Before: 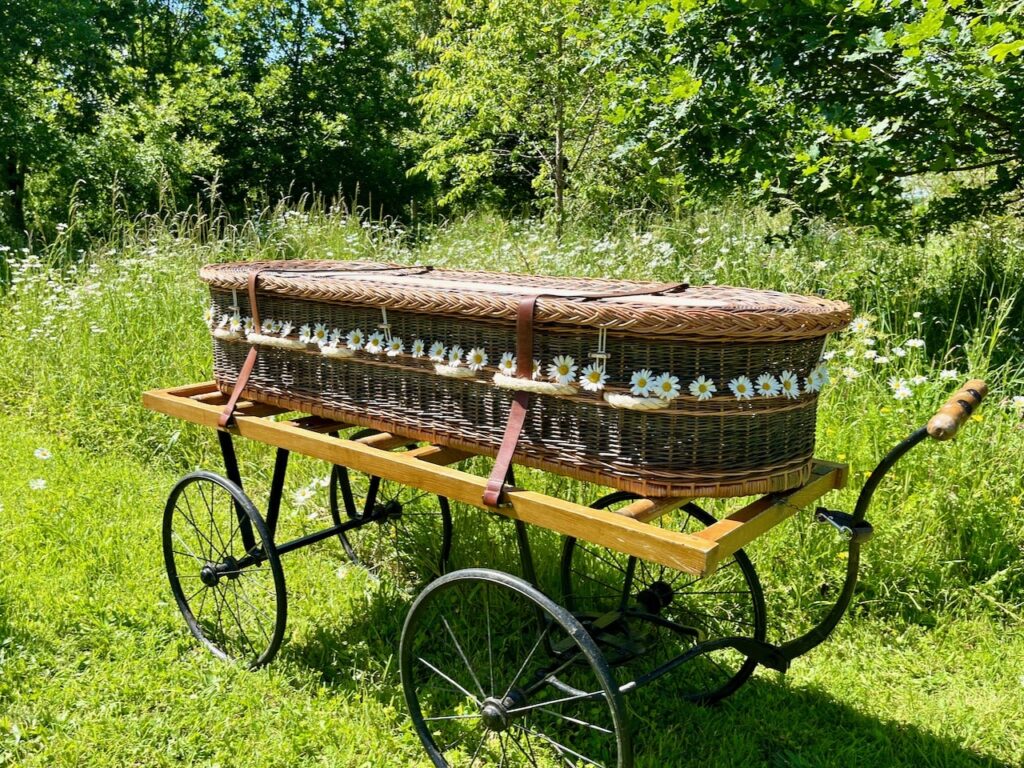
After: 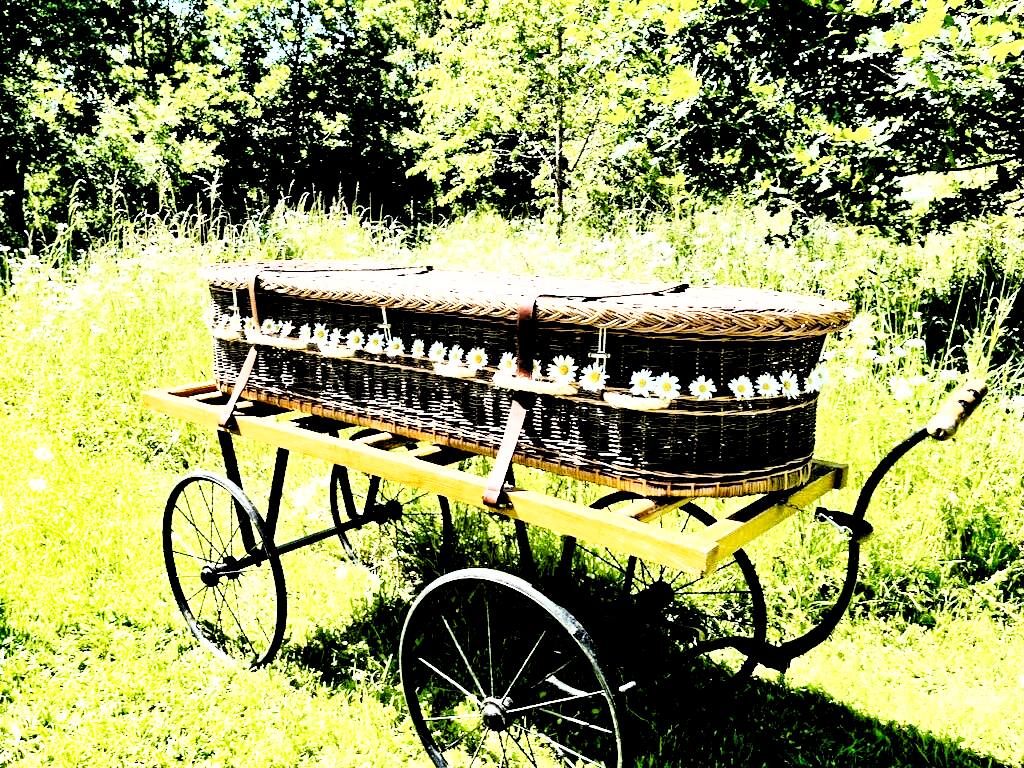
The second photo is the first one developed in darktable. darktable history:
rgb levels: levels [[0.034, 0.472, 0.904], [0, 0.5, 1], [0, 0.5, 1]]
exposure: black level correction 0.001, exposure 0.014 EV, compensate highlight preservation false
base curve: curves: ch0 [(0, 0) (0.028, 0.03) (0.121, 0.232) (0.46, 0.748) (0.859, 0.968) (1, 1)], preserve colors none
rgb curve: curves: ch0 [(0, 0) (0.21, 0.15) (0.24, 0.21) (0.5, 0.75) (0.75, 0.96) (0.89, 0.99) (1, 1)]; ch1 [(0, 0.02) (0.21, 0.13) (0.25, 0.2) (0.5, 0.67) (0.75, 0.9) (0.89, 0.97) (1, 1)]; ch2 [(0, 0.02) (0.21, 0.13) (0.25, 0.2) (0.5, 0.67) (0.75, 0.9) (0.89, 0.97) (1, 1)], compensate middle gray true
shadows and highlights: low approximation 0.01, soften with gaussian
